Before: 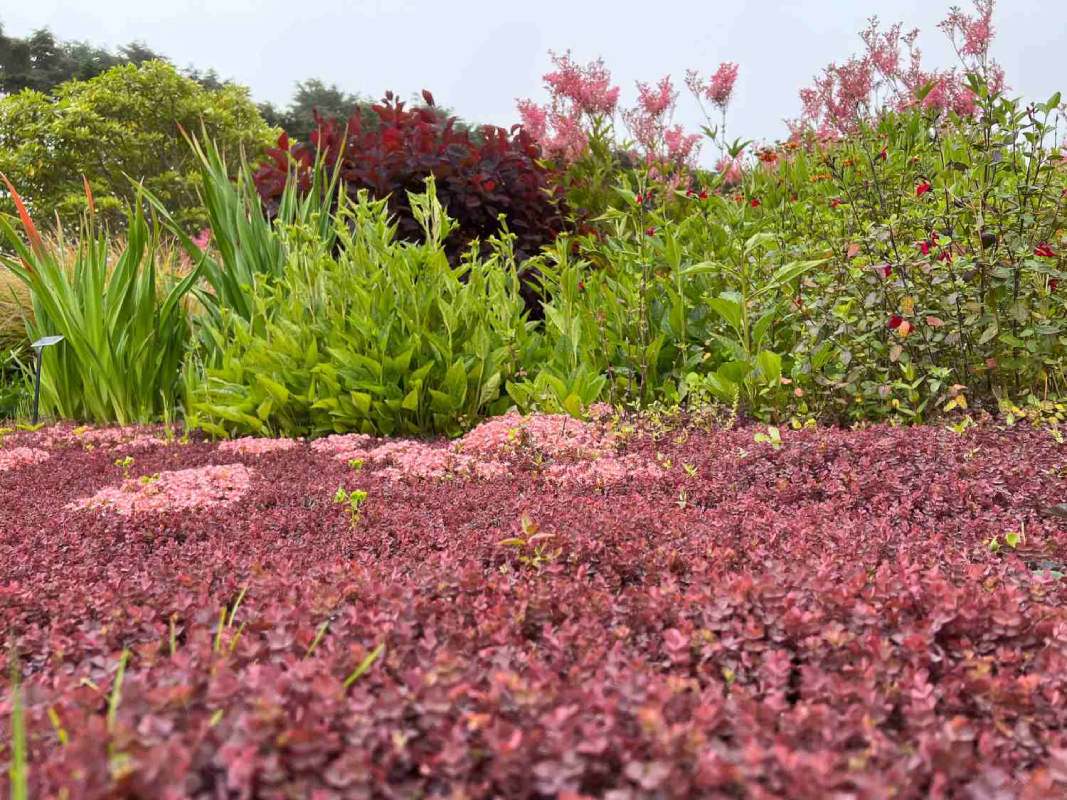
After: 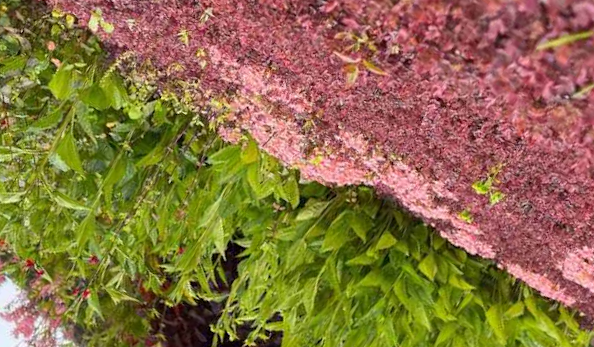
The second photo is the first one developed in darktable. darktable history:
crop and rotate: angle 148.47°, left 9.149%, top 15.673%, right 4.539%, bottom 16.934%
